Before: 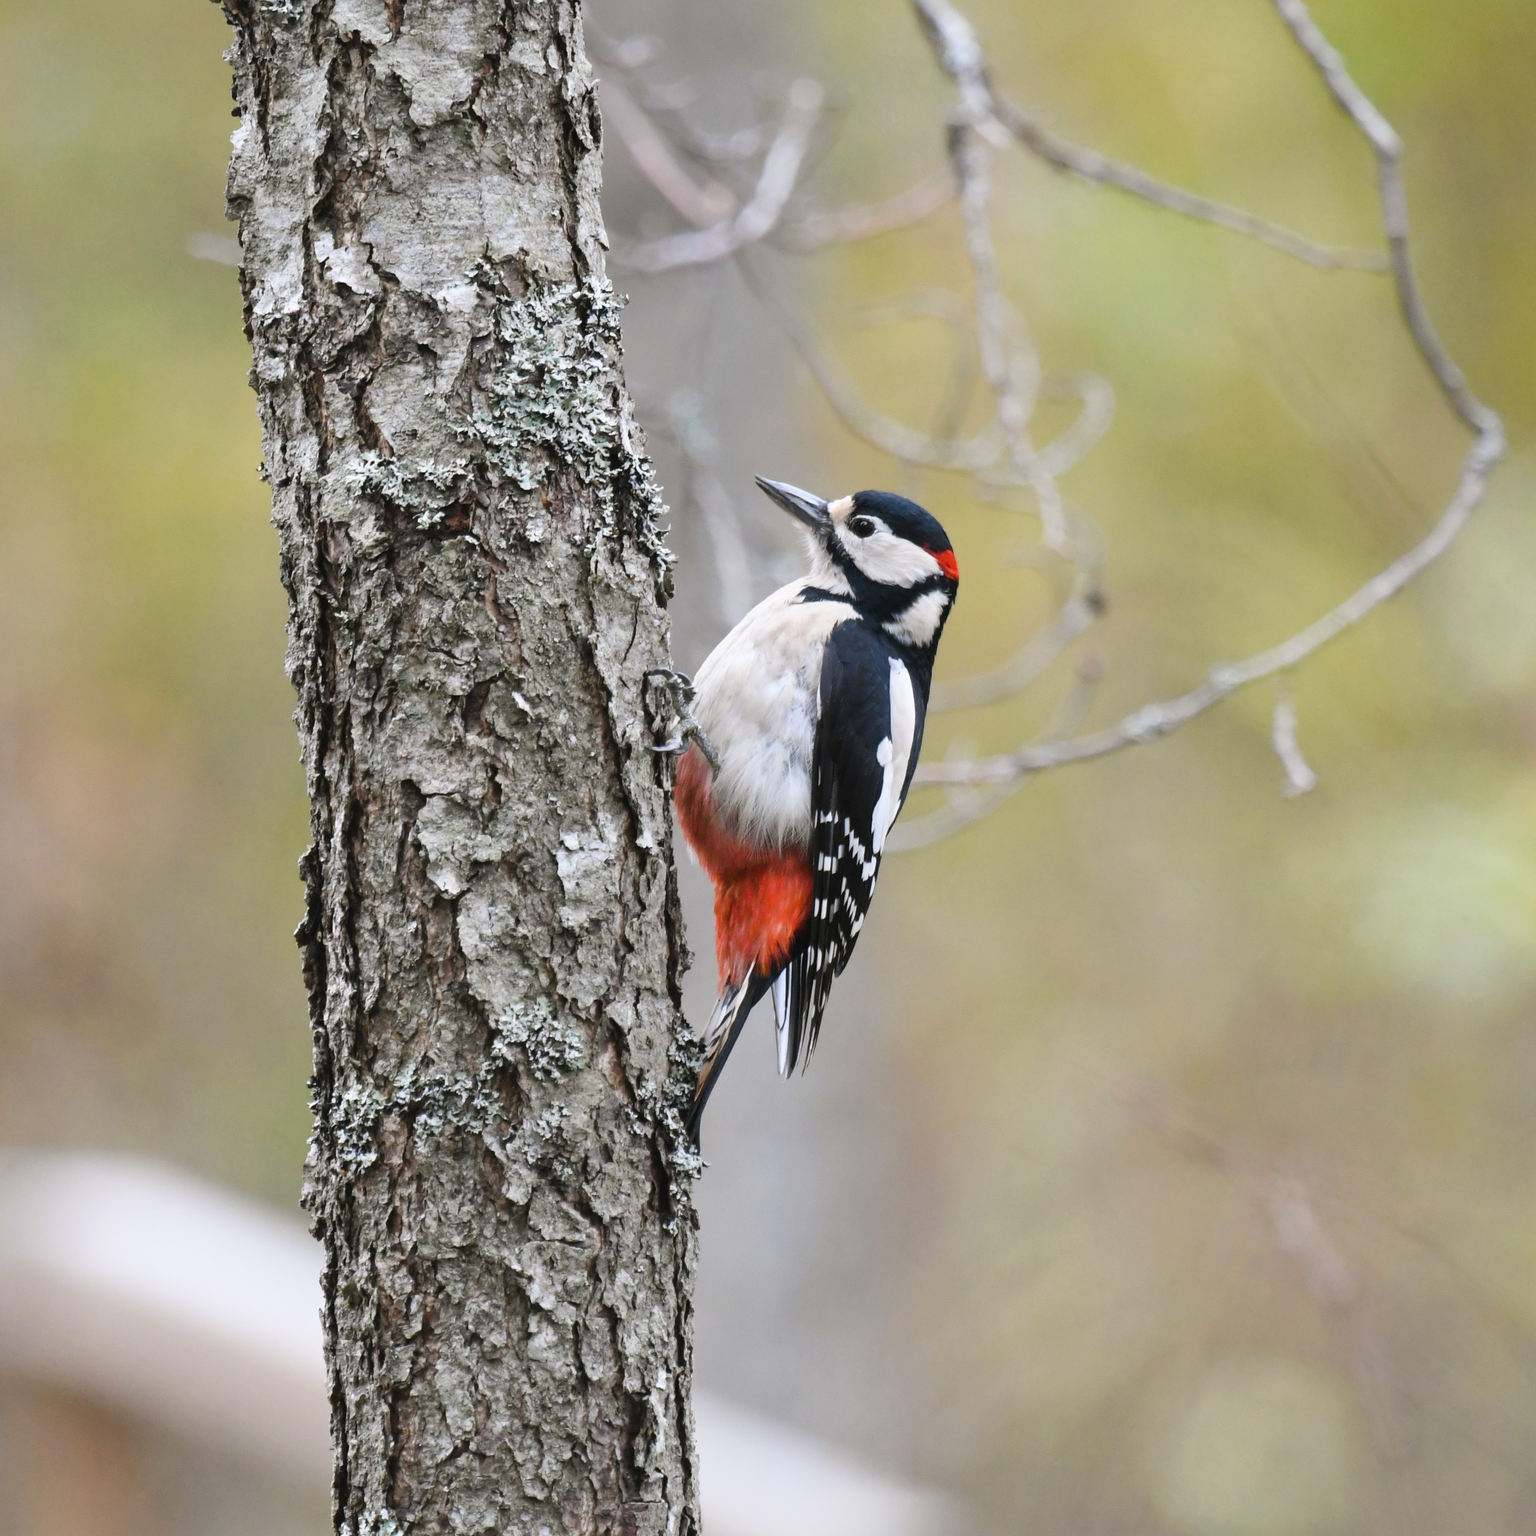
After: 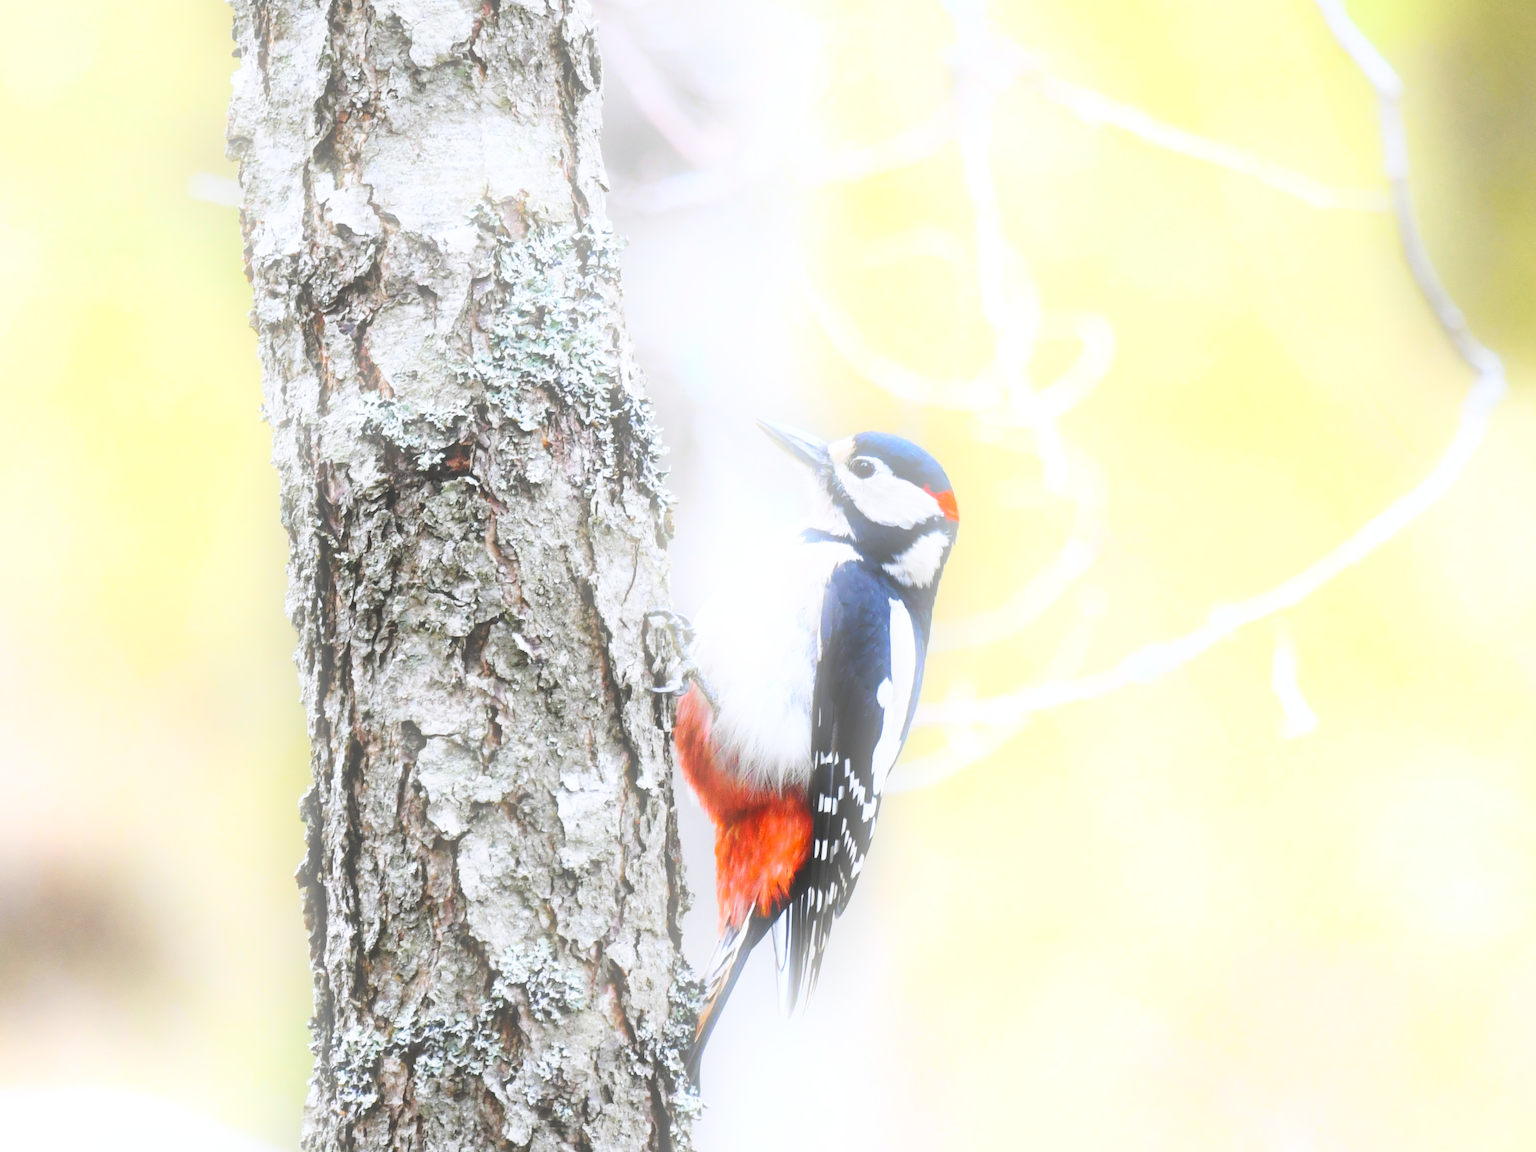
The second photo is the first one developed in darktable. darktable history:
white balance: red 0.974, blue 1.044
crop: top 3.857%, bottom 21.132%
base curve: curves: ch0 [(0, 0) (0.028, 0.03) (0.121, 0.232) (0.46, 0.748) (0.859, 0.968) (1, 1)], preserve colors none
bloom: on, module defaults
